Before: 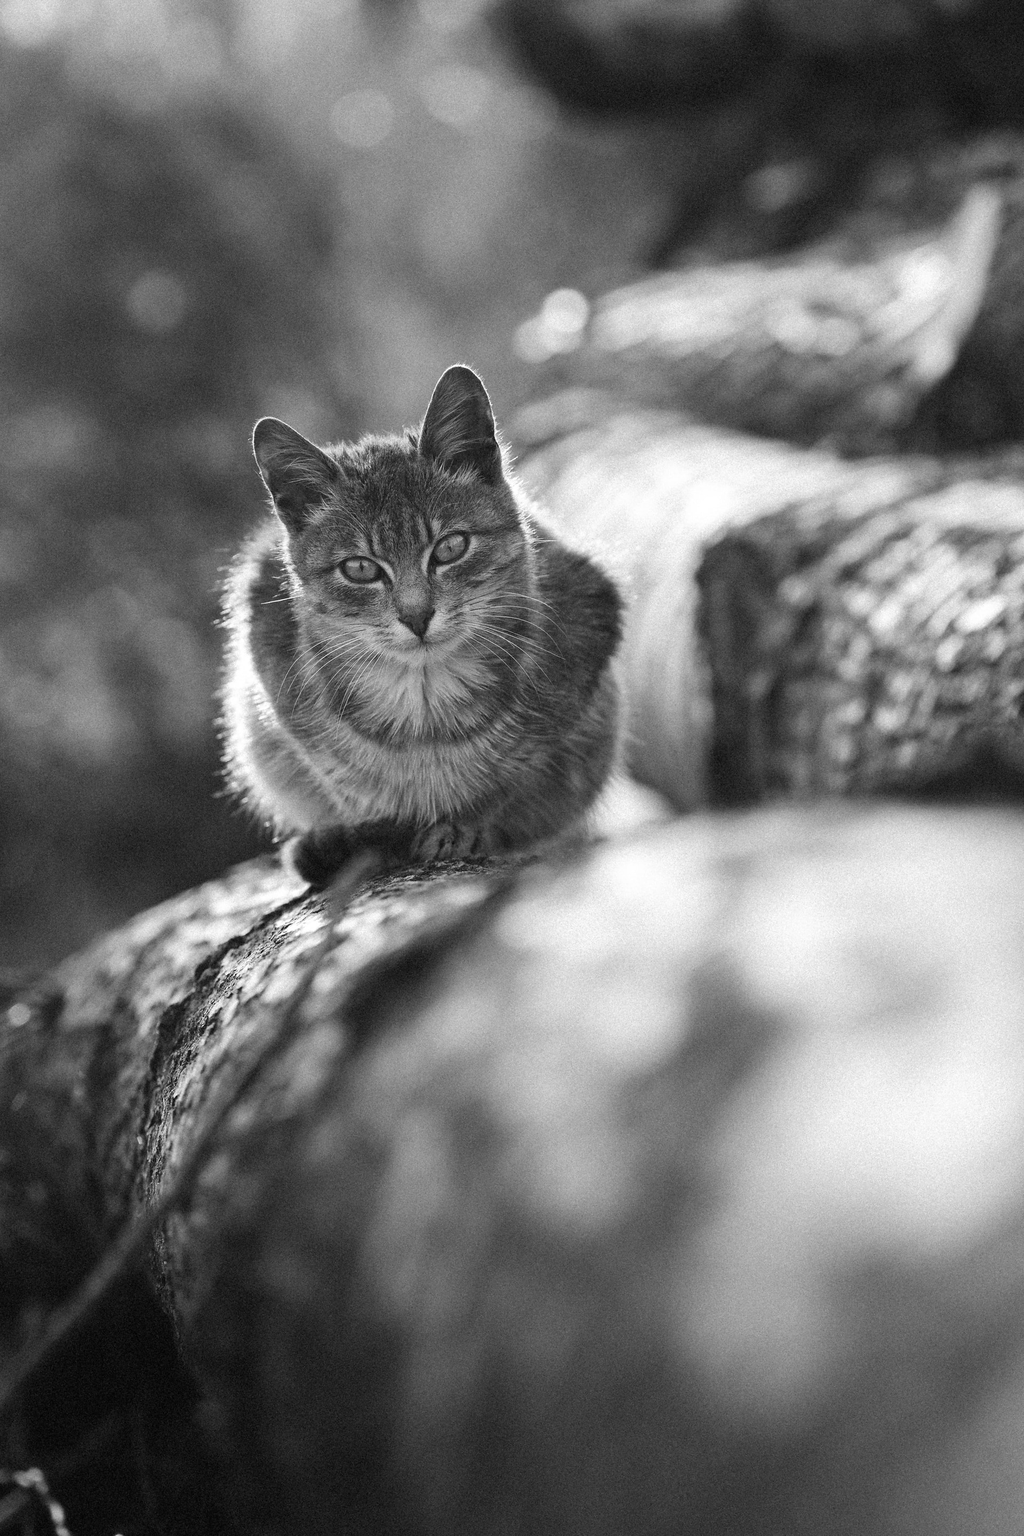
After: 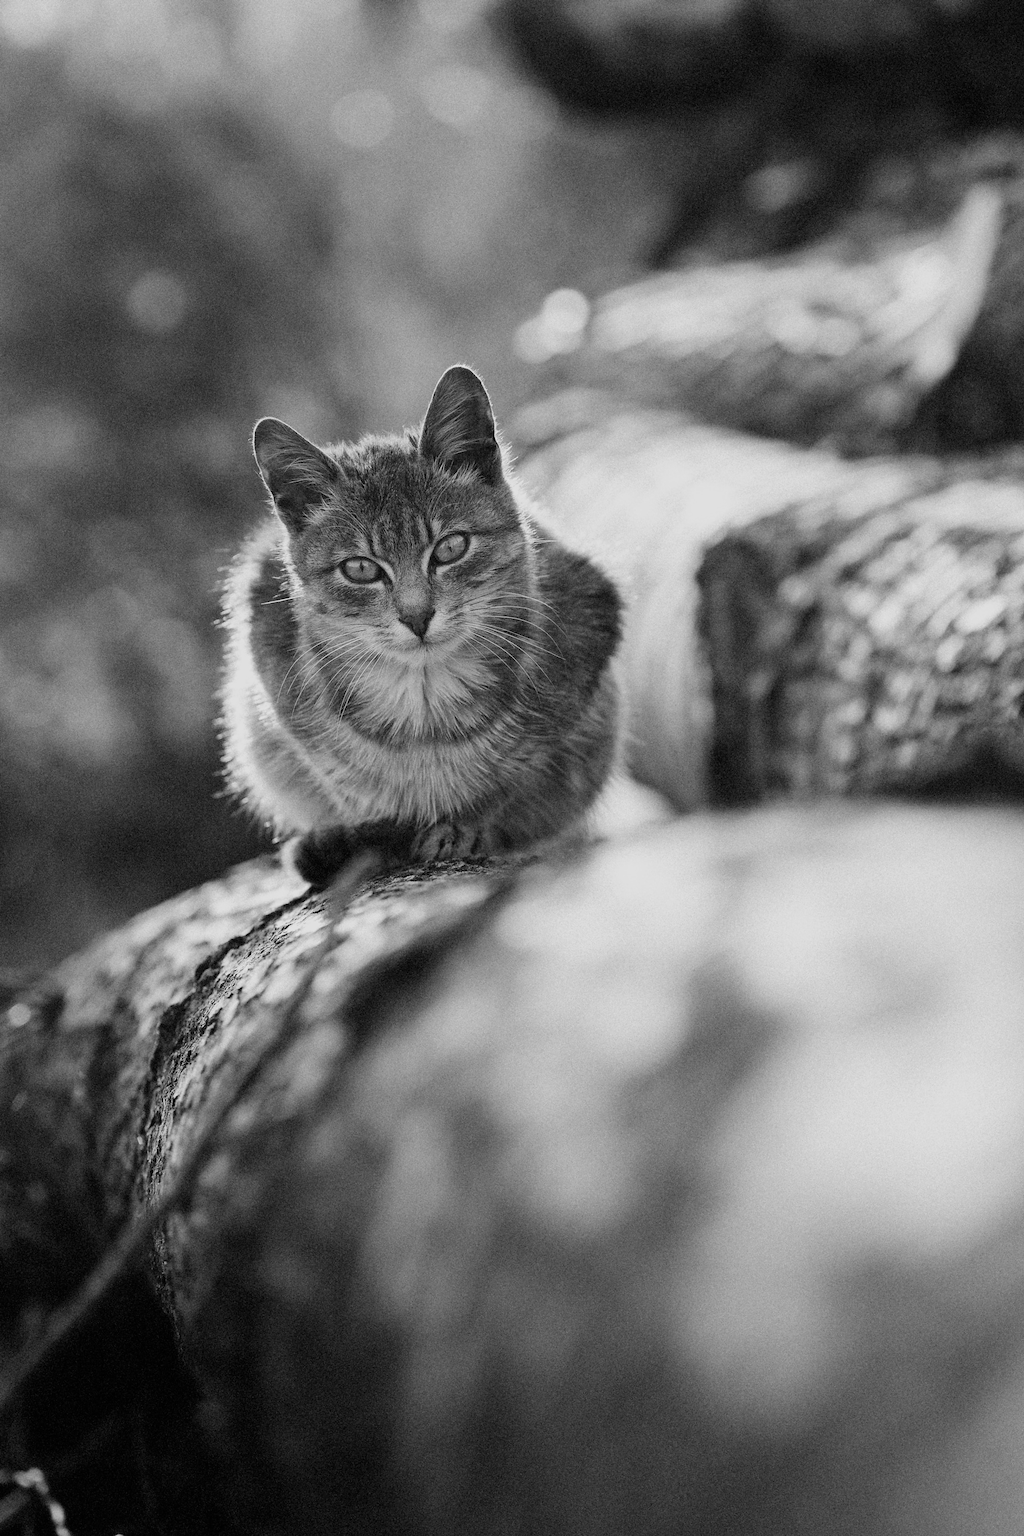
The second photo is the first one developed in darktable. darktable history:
exposure: exposure 0.15 EV, compensate highlight preservation false
monochrome: on, module defaults
filmic rgb: hardness 4.17
